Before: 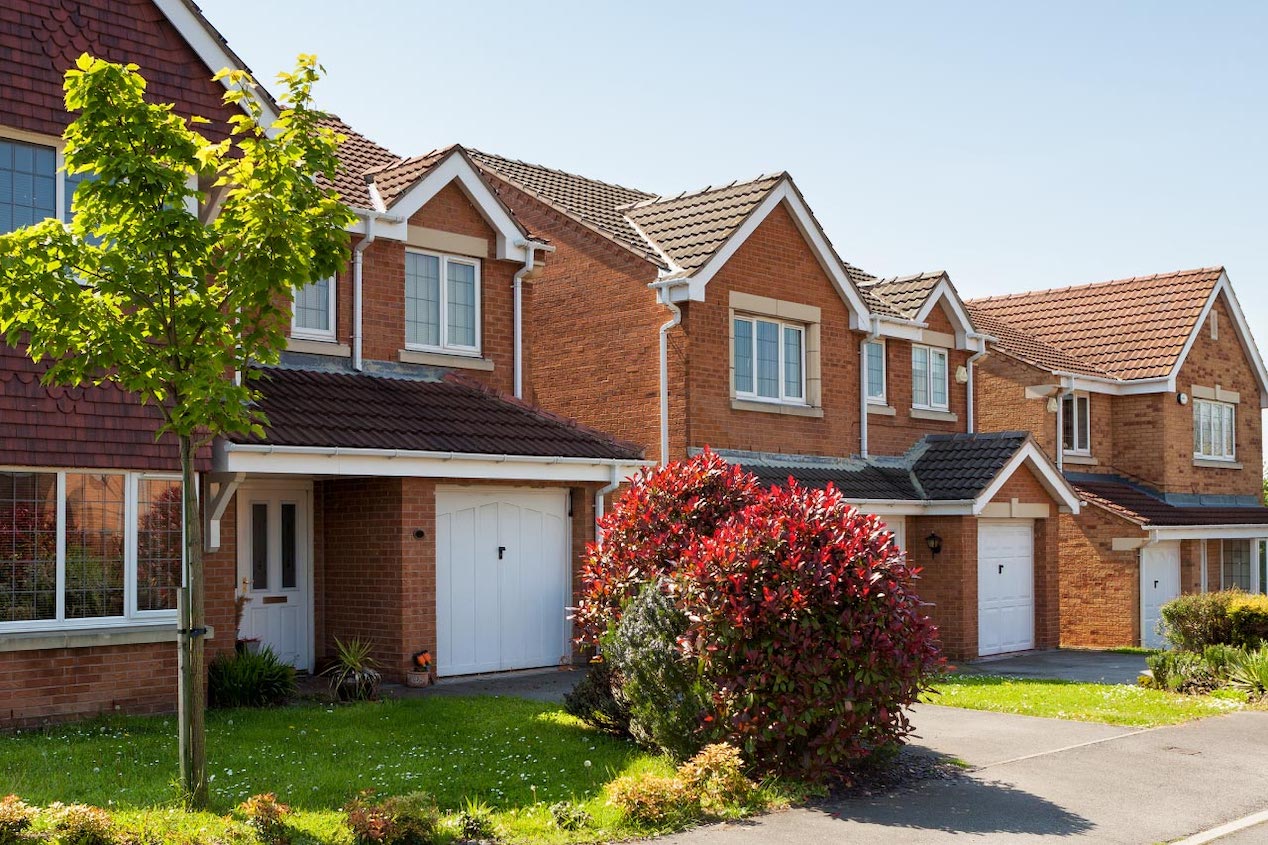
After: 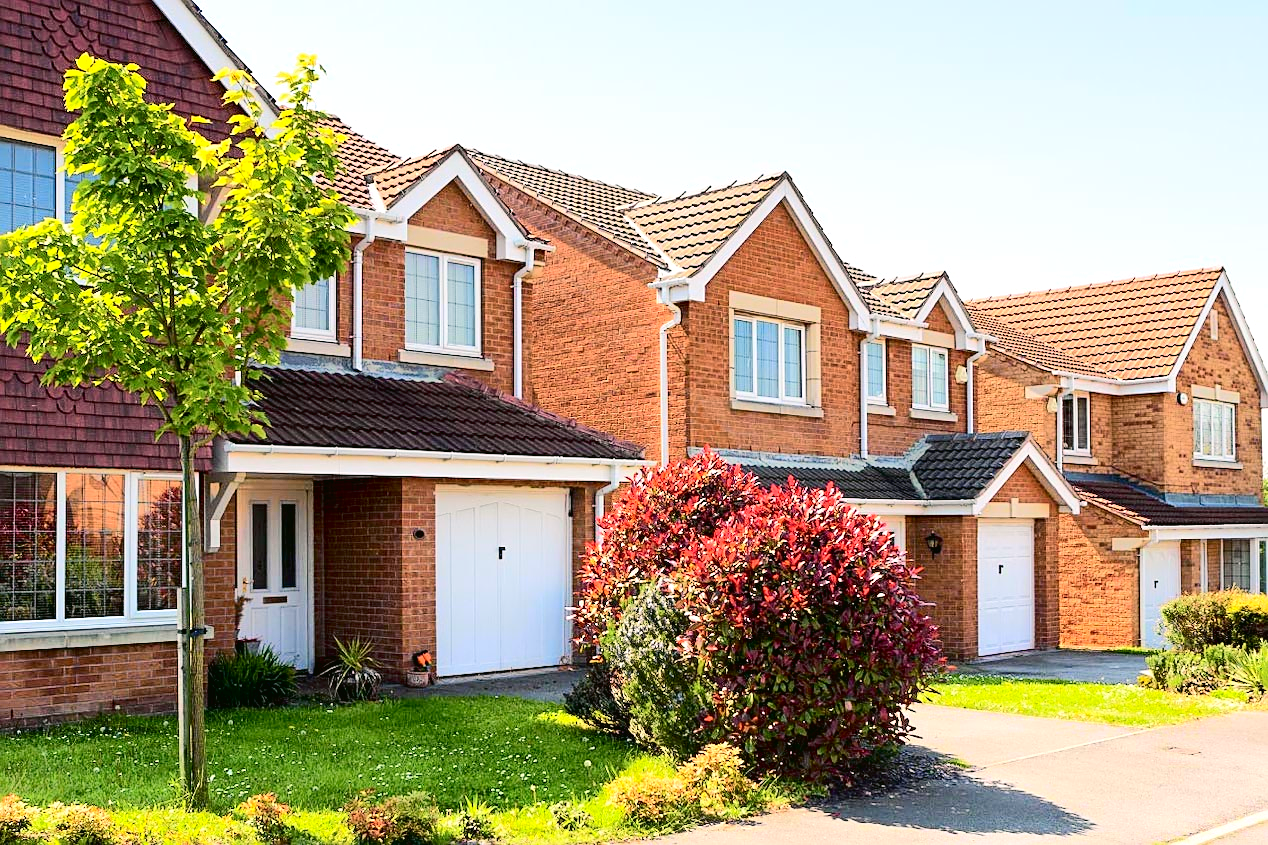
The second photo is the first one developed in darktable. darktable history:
color balance rgb: shadows lift › chroma 1.41%, shadows lift › hue 260°, power › chroma 0.5%, power › hue 260°, highlights gain › chroma 1%, highlights gain › hue 27°, saturation formula JzAzBz (2021)
sharpen: on, module defaults
exposure: black level correction 0.001, exposure 0.955 EV, compensate exposure bias true, compensate highlight preservation false
tone curve: curves: ch0 [(0, 0.017) (0.091, 0.04) (0.296, 0.276) (0.439, 0.482) (0.64, 0.729) (0.785, 0.817) (0.995, 0.917)]; ch1 [(0, 0) (0.384, 0.365) (0.463, 0.447) (0.486, 0.474) (0.503, 0.497) (0.526, 0.52) (0.555, 0.564) (0.578, 0.589) (0.638, 0.66) (0.766, 0.773) (1, 1)]; ch2 [(0, 0) (0.374, 0.344) (0.446, 0.443) (0.501, 0.509) (0.528, 0.522) (0.569, 0.593) (0.61, 0.646) (0.666, 0.688) (1, 1)], color space Lab, independent channels, preserve colors none
